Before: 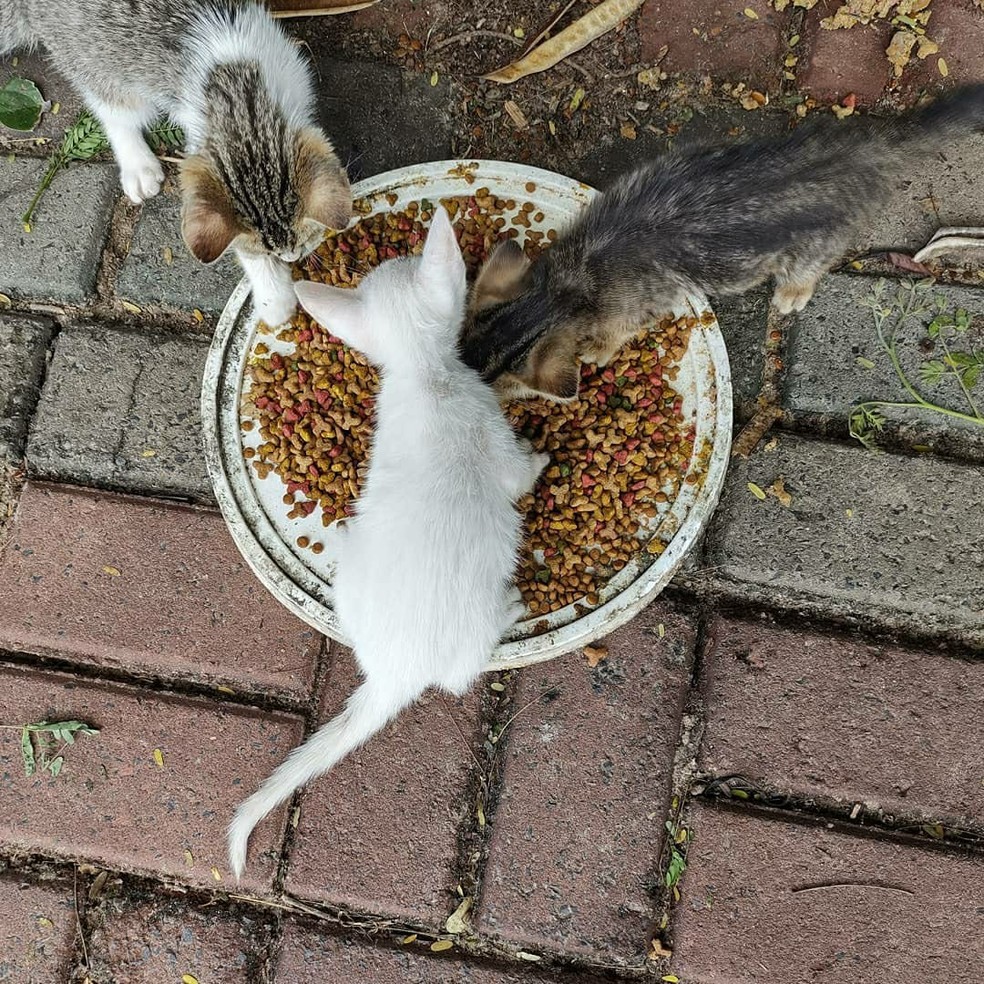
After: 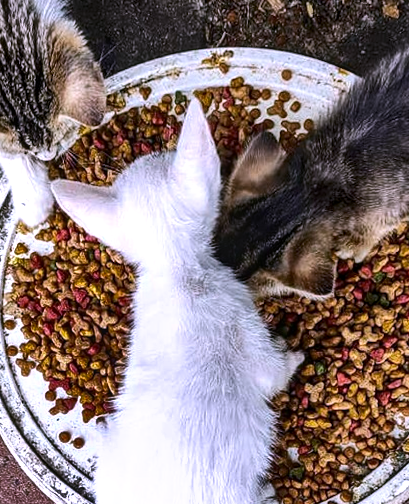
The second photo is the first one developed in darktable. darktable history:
tone equalizer: -8 EV -0.417 EV, -7 EV -0.389 EV, -6 EV -0.333 EV, -5 EV -0.222 EV, -3 EV 0.222 EV, -2 EV 0.333 EV, -1 EV 0.389 EV, +0 EV 0.417 EV, edges refinement/feathering 500, mask exposure compensation -1.57 EV, preserve details no
local contrast: on, module defaults
shadows and highlights: shadows 19.13, highlights -83.41, soften with gaussian
crop: left 20.248%, top 10.86%, right 35.675%, bottom 34.321%
white balance: red 1.042, blue 1.17
rotate and perspective: rotation 0.062°, lens shift (vertical) 0.115, lens shift (horizontal) -0.133, crop left 0.047, crop right 0.94, crop top 0.061, crop bottom 0.94
contrast brightness saturation: contrast 0.13, brightness -0.05, saturation 0.16
